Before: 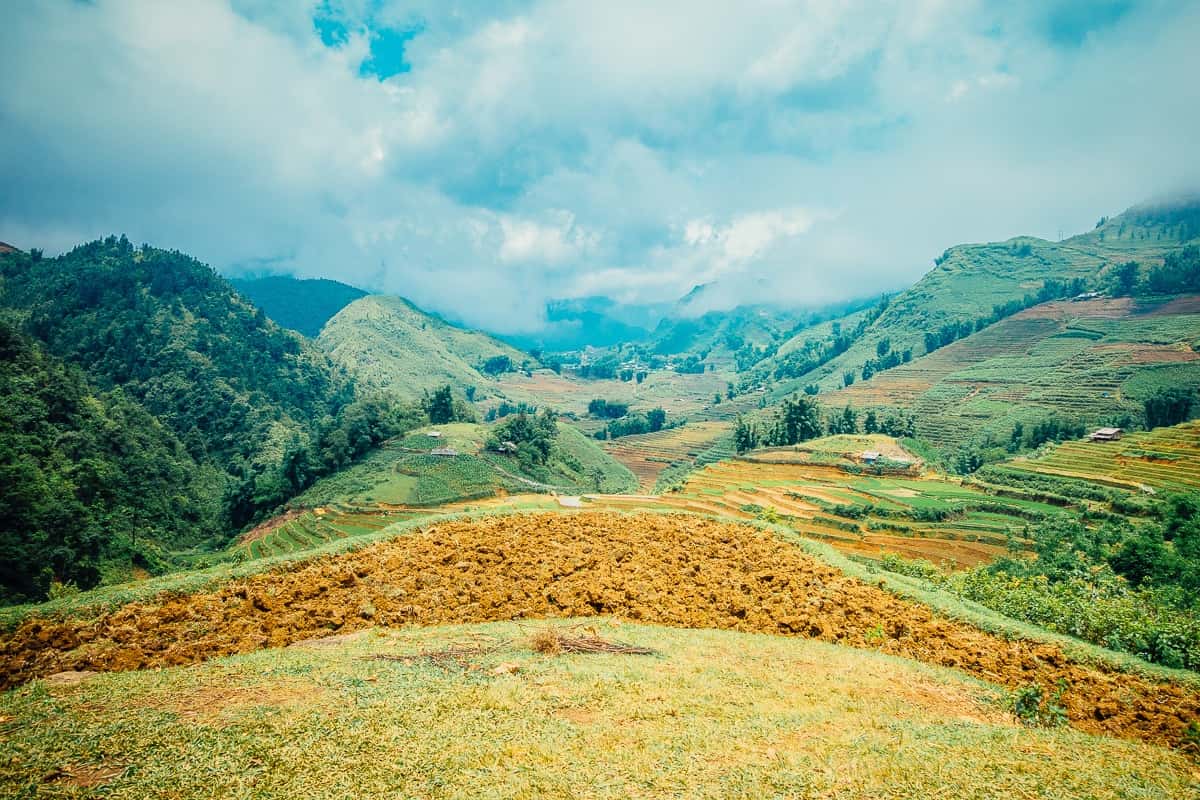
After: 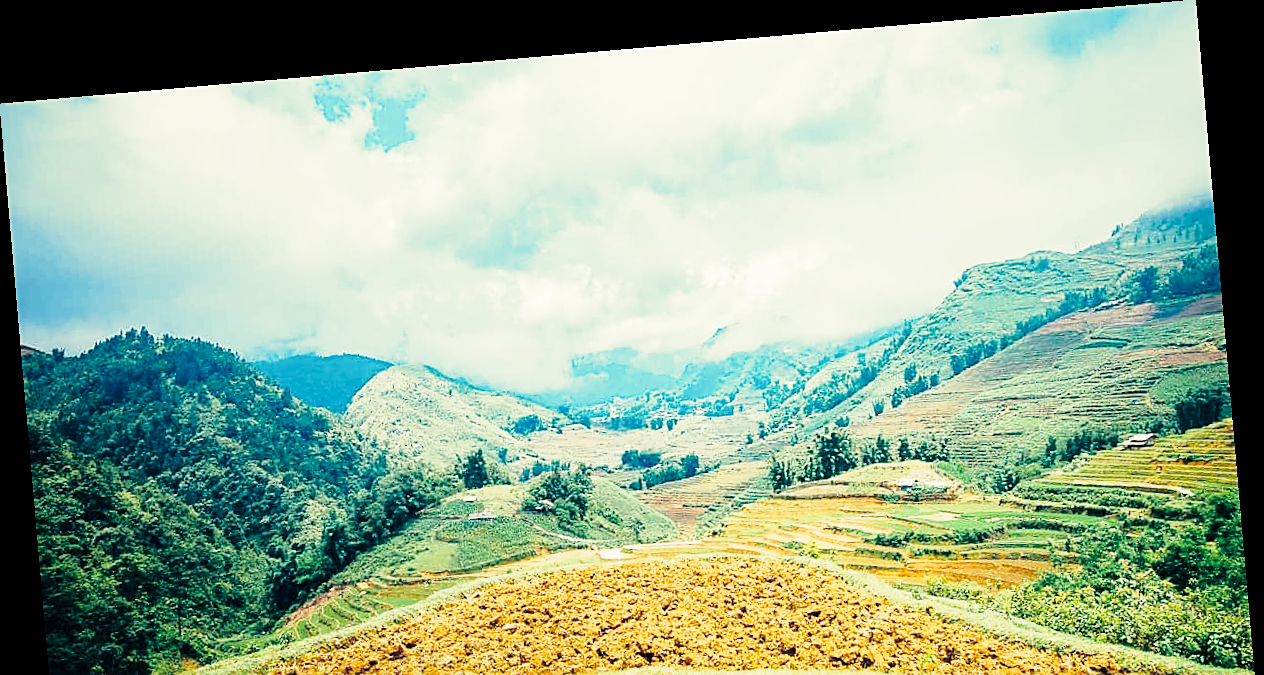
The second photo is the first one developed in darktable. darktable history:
crop: bottom 24.967%
base curve: curves: ch0 [(0, 0) (0.028, 0.03) (0.121, 0.232) (0.46, 0.748) (0.859, 0.968) (1, 1)], preserve colors none
rotate and perspective: rotation -4.98°, automatic cropping off
sharpen: on, module defaults
split-toning: shadows › hue 216°, shadows › saturation 1, highlights › hue 57.6°, balance -33.4
